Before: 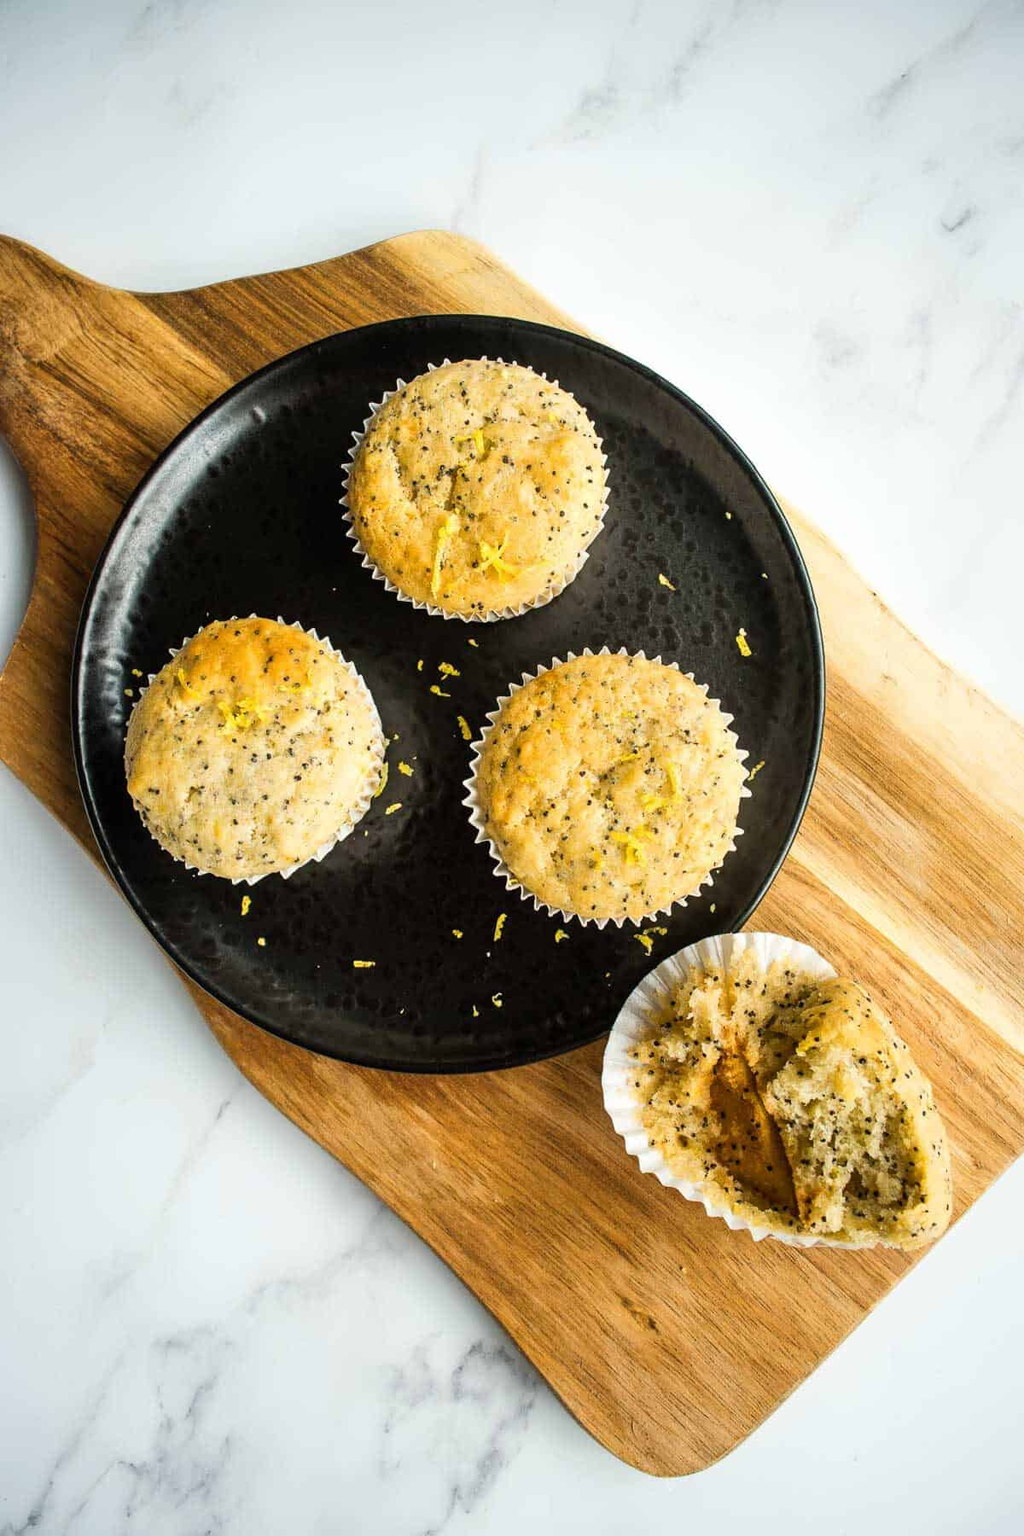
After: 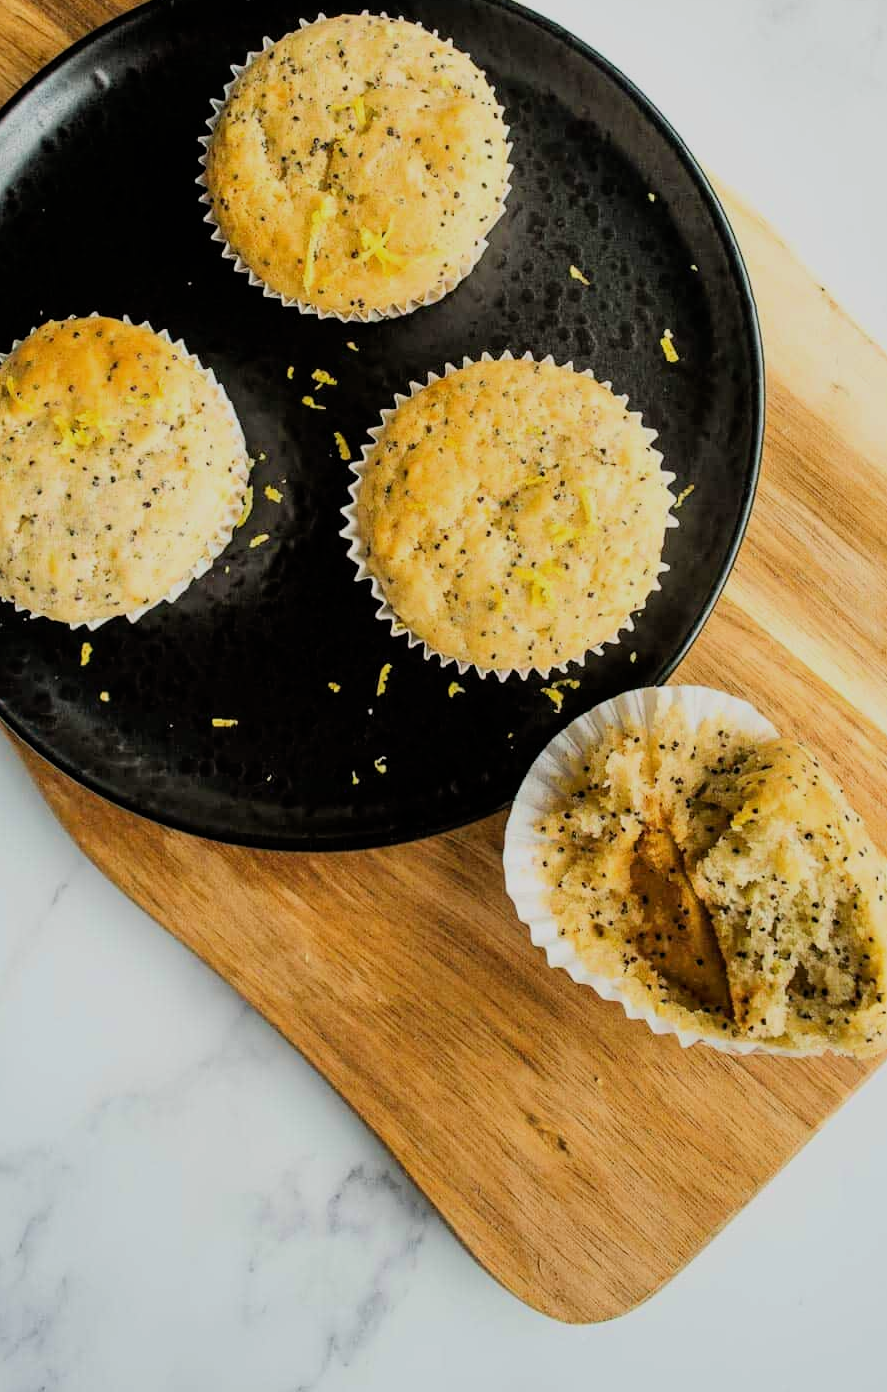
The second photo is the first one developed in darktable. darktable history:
crop: left 16.858%, top 22.619%, right 9.15%
filmic rgb: black relative exposure -7.65 EV, white relative exposure 4.56 EV, threshold 2.99 EV, hardness 3.61, color science v6 (2022), iterations of high-quality reconstruction 0, enable highlight reconstruction true
